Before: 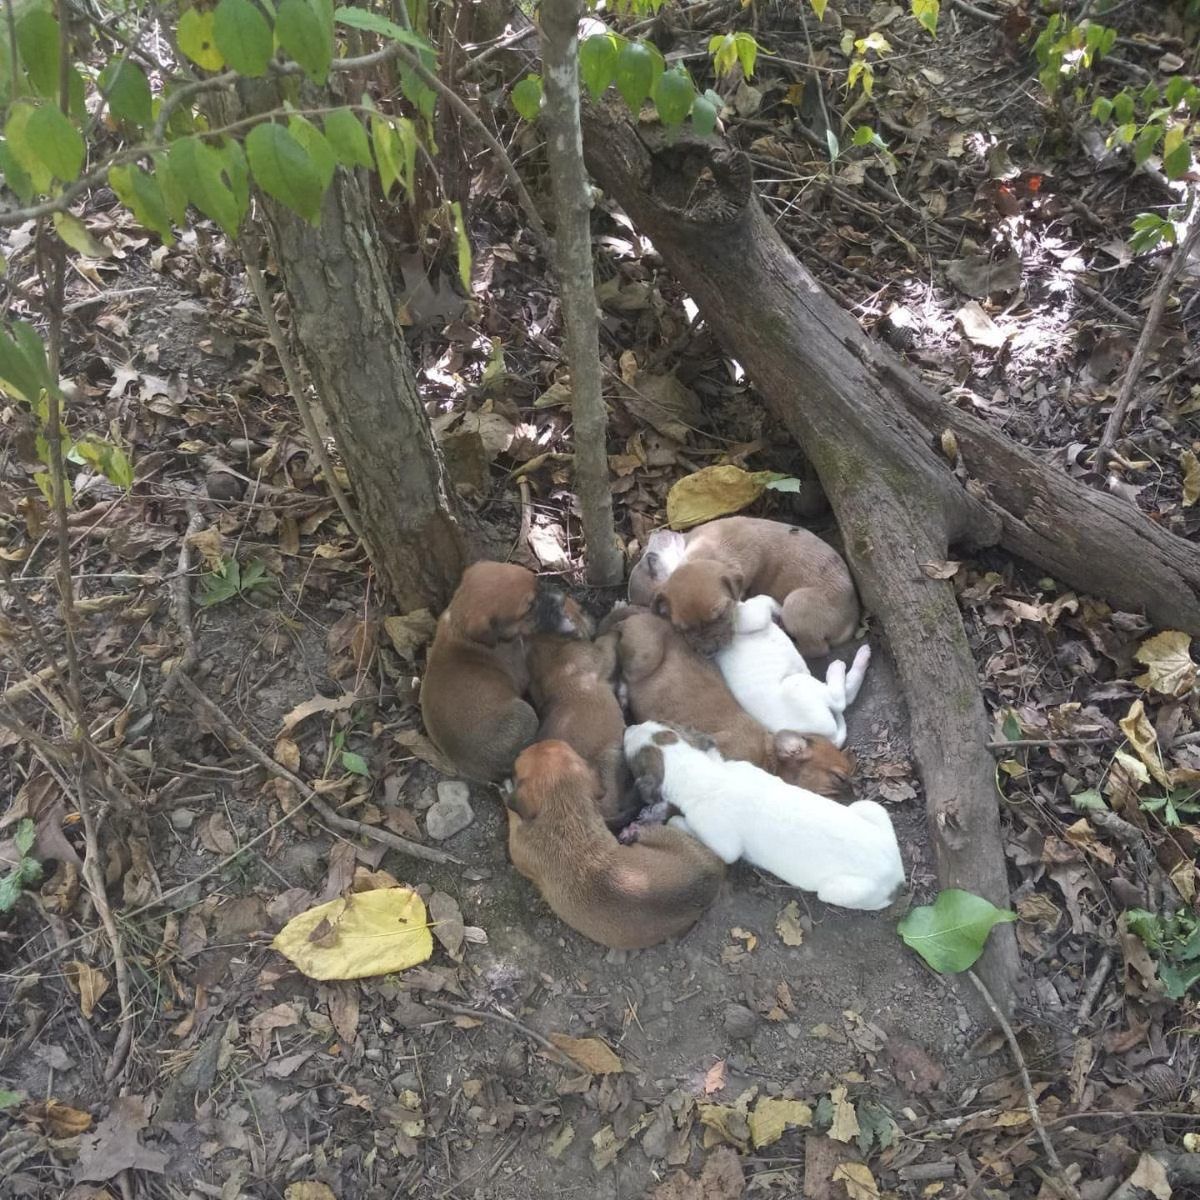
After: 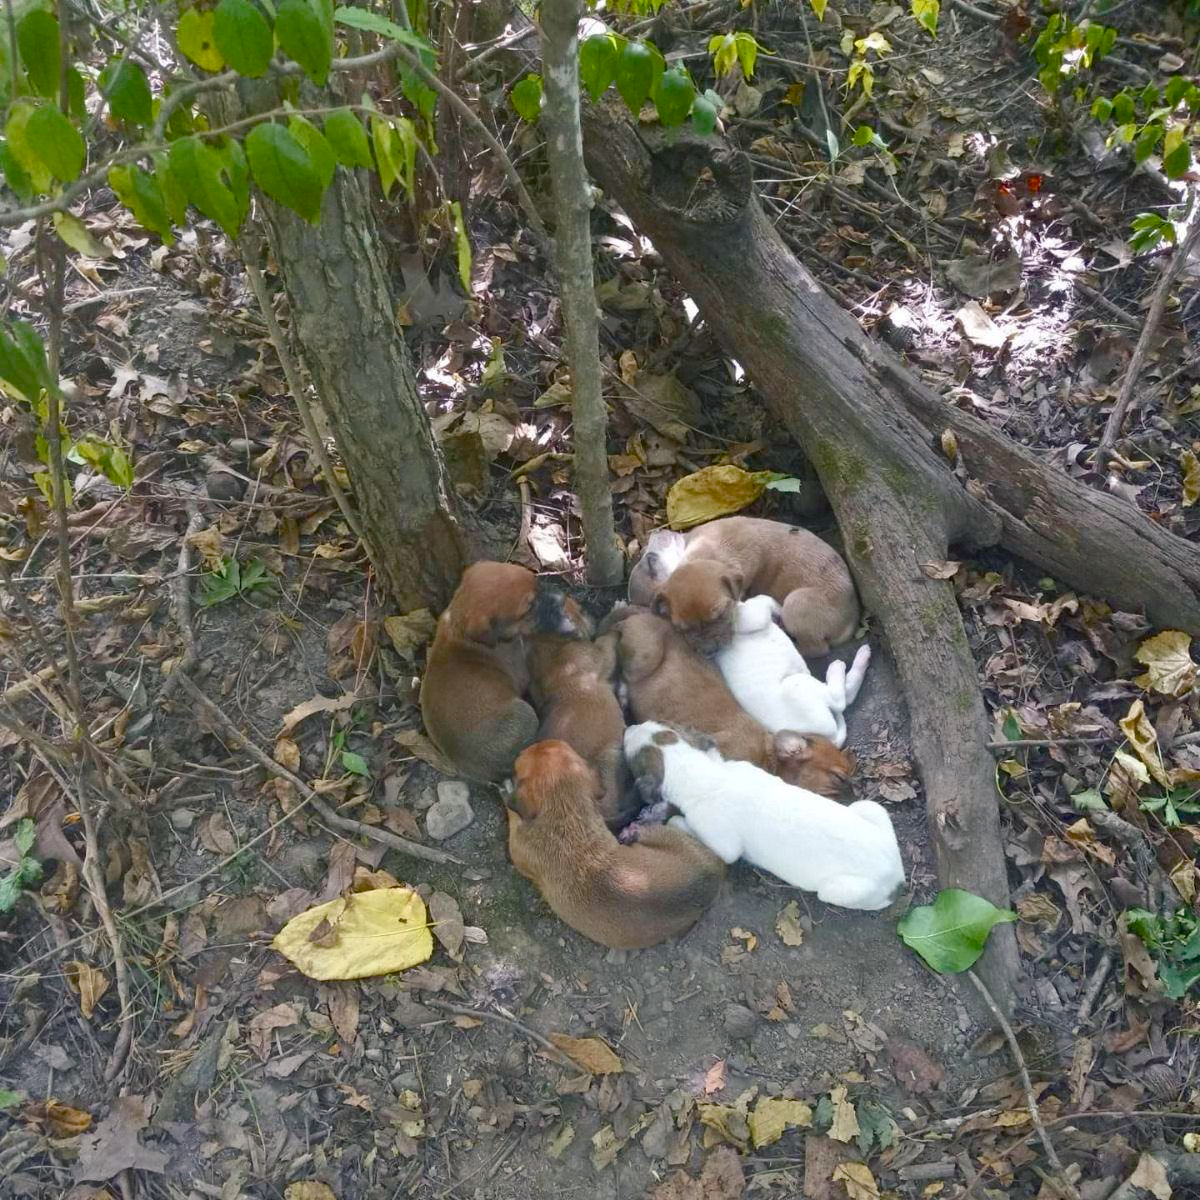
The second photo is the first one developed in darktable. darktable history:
color balance rgb: shadows lift › chroma 2.063%, shadows lift › hue 220.99°, linear chroma grading › global chroma 9.677%, perceptual saturation grading › global saturation 20%, perceptual saturation grading › highlights -25.241%, perceptual saturation grading › shadows 49.36%, global vibrance 1.54%, saturation formula JzAzBz (2021)
color correction: highlights a* 0.074, highlights b* -0.706
